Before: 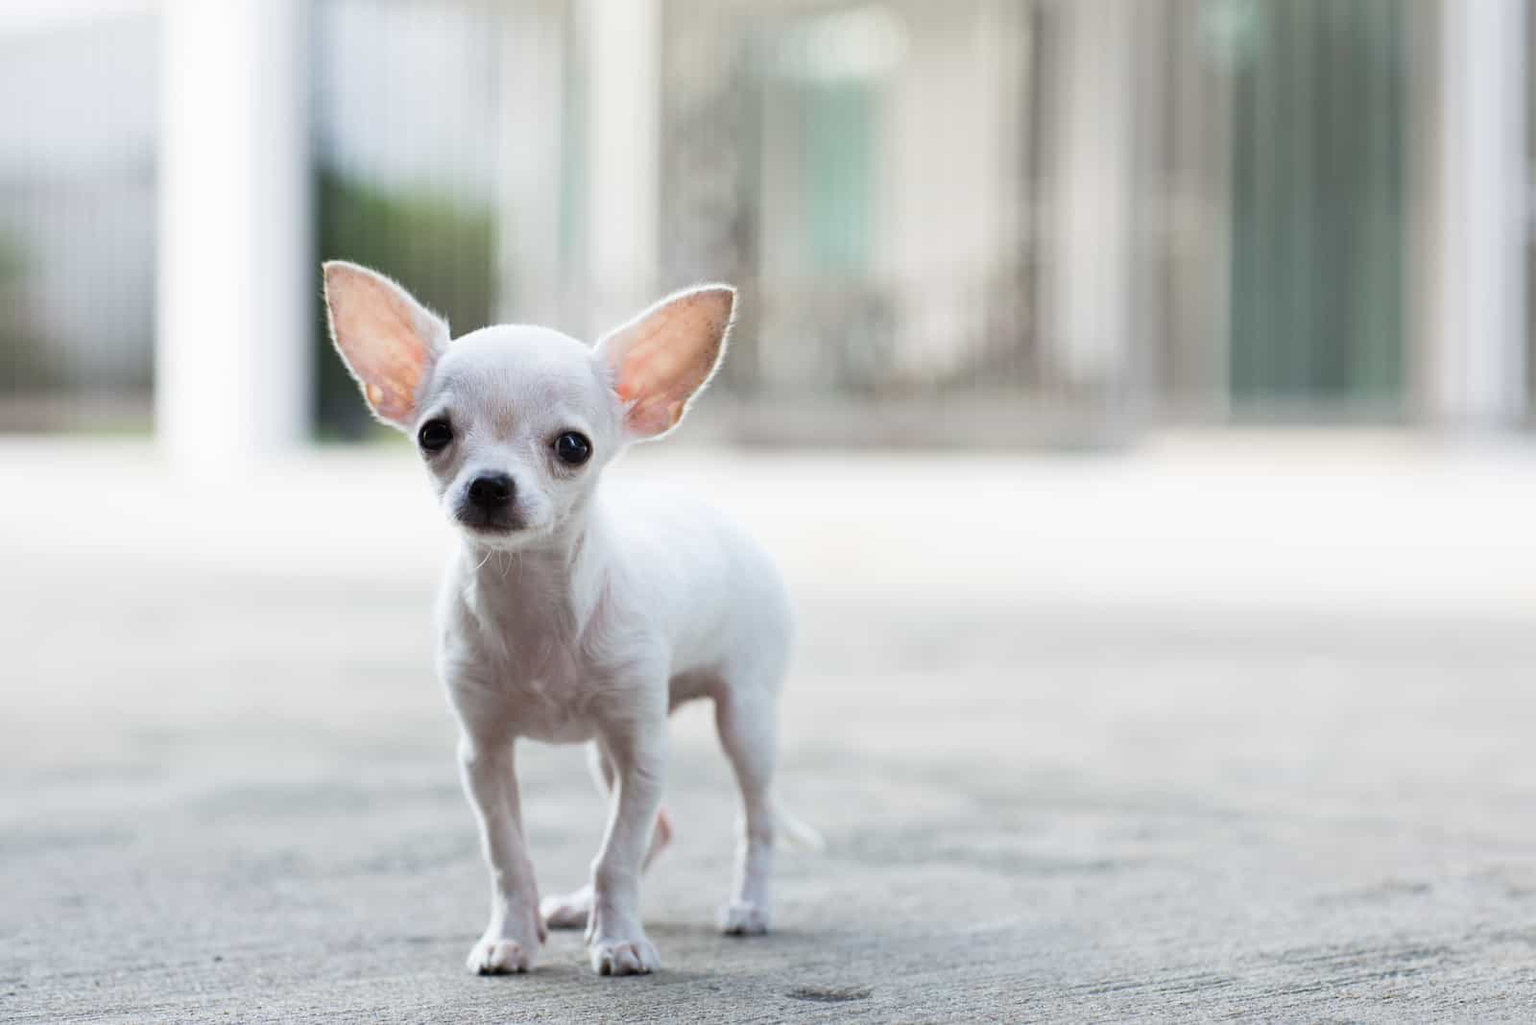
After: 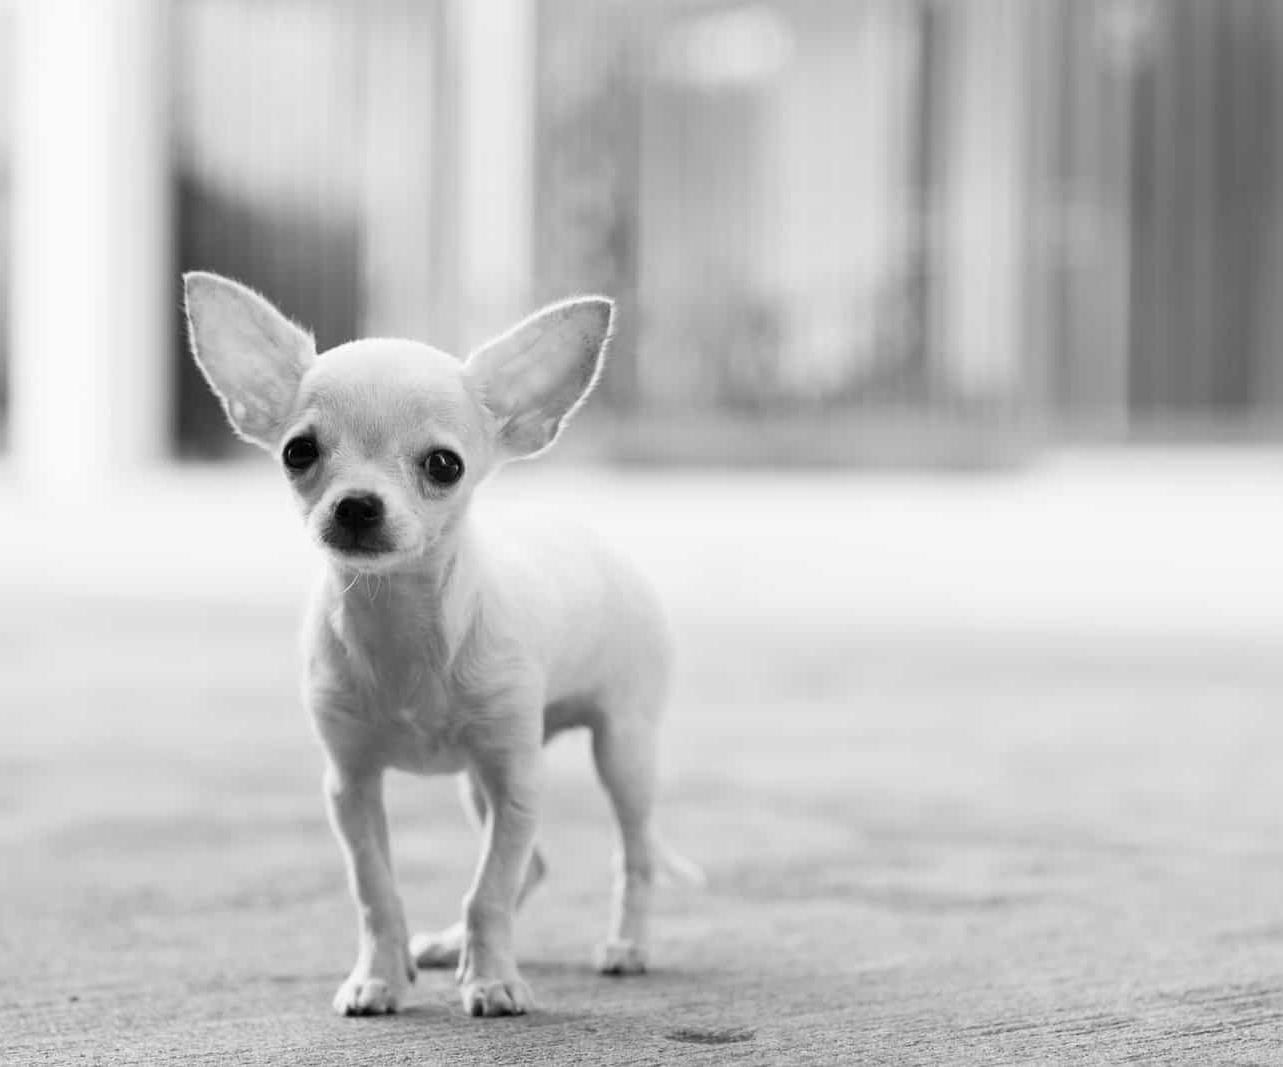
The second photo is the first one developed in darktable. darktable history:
crop and rotate: left 9.597%, right 10.195%
color correction: highlights a* -0.482, highlights b* 40, shadows a* 9.8, shadows b* -0.161
monochrome: on, module defaults
